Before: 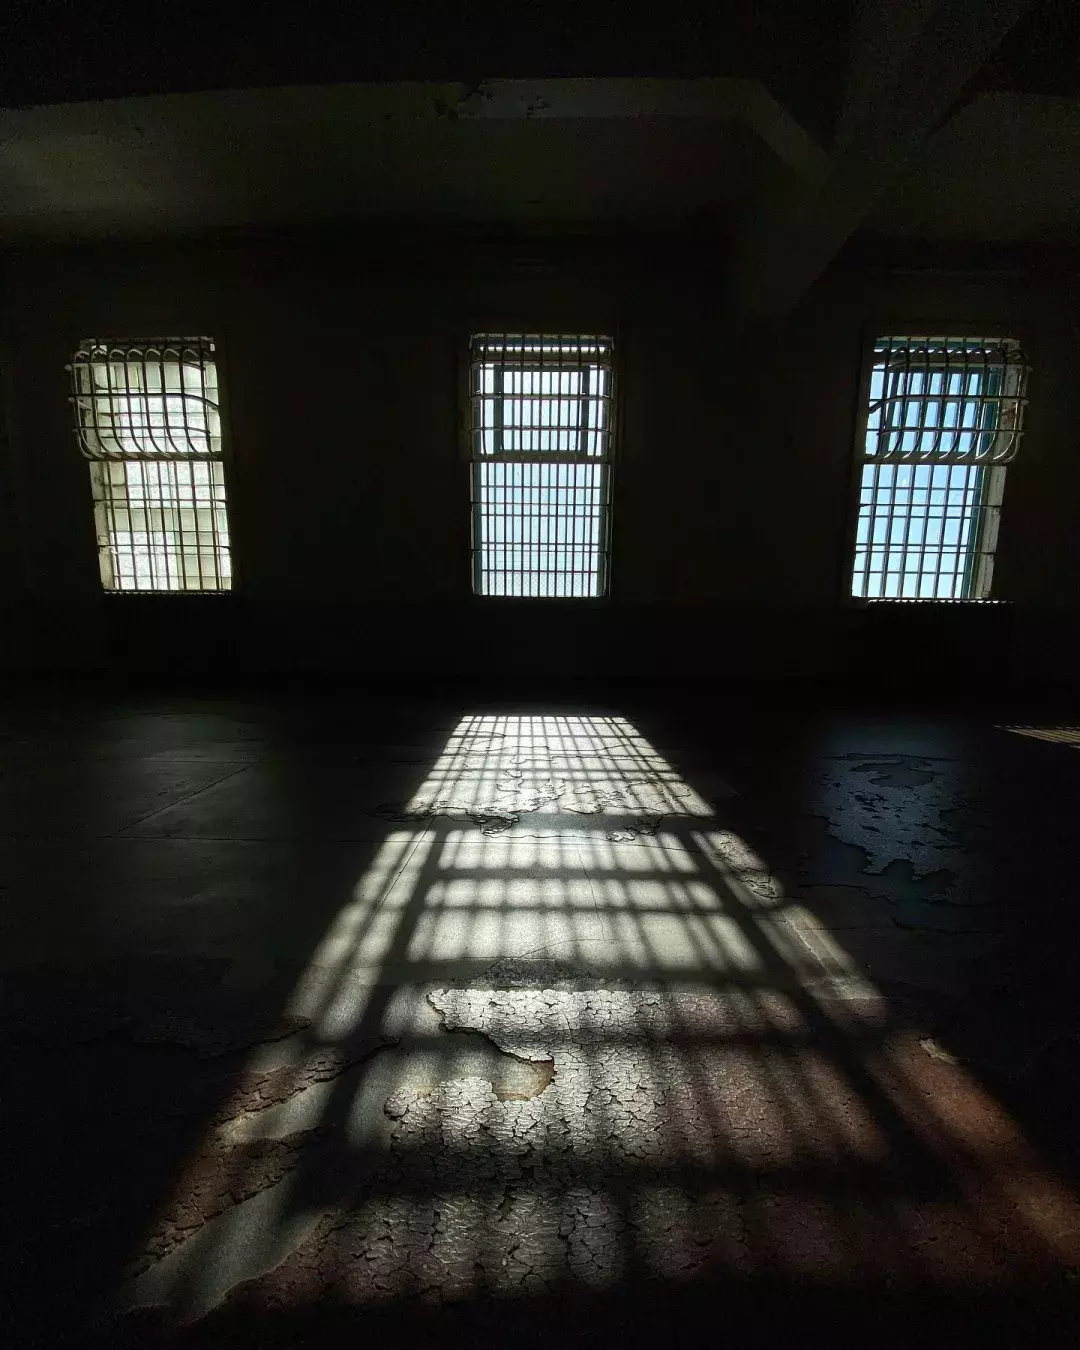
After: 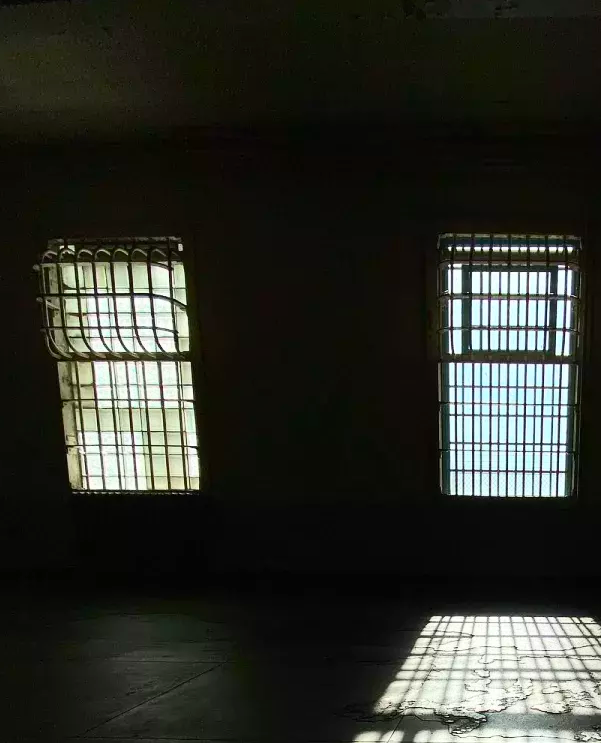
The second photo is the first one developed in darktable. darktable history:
contrast brightness saturation: contrast 0.231, brightness 0.11, saturation 0.287
crop and rotate: left 3.041%, top 7.491%, right 41.283%, bottom 37.407%
